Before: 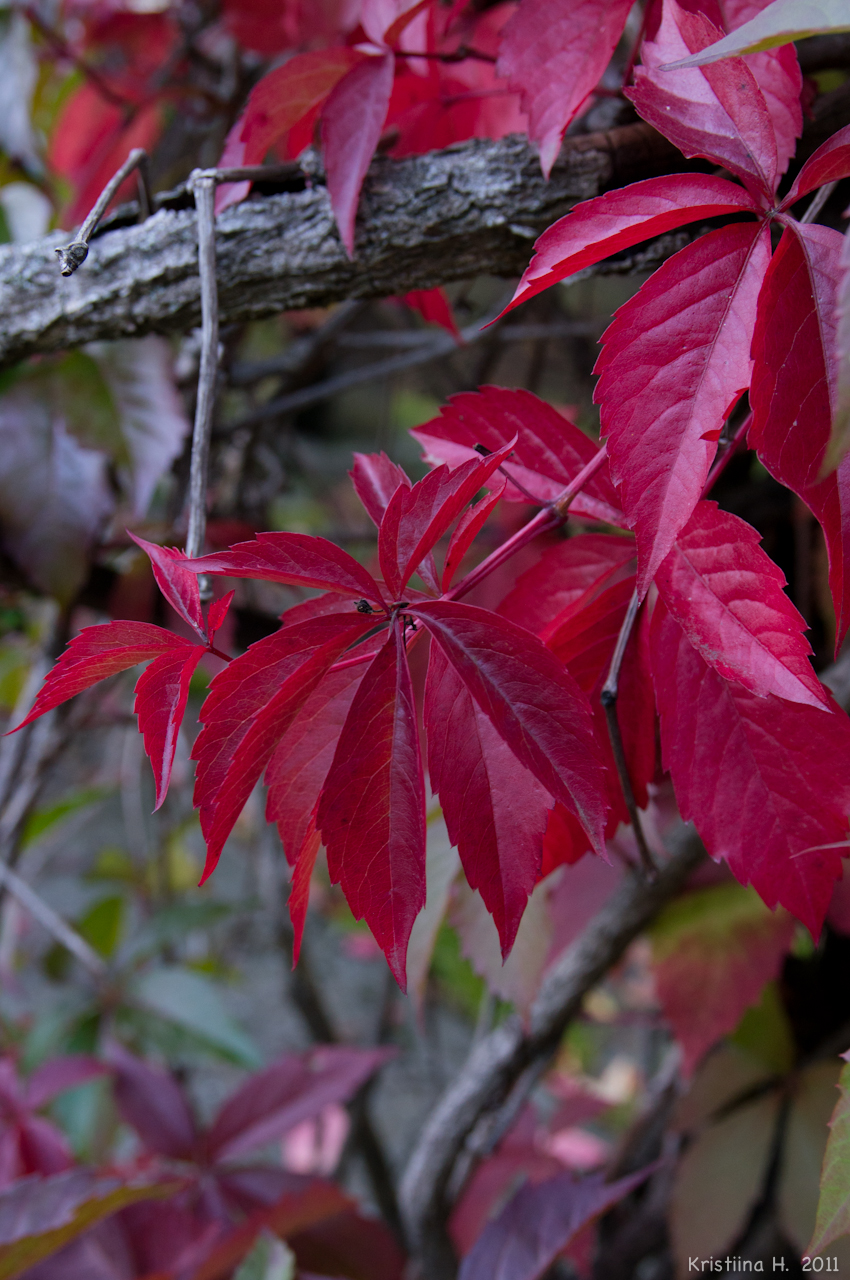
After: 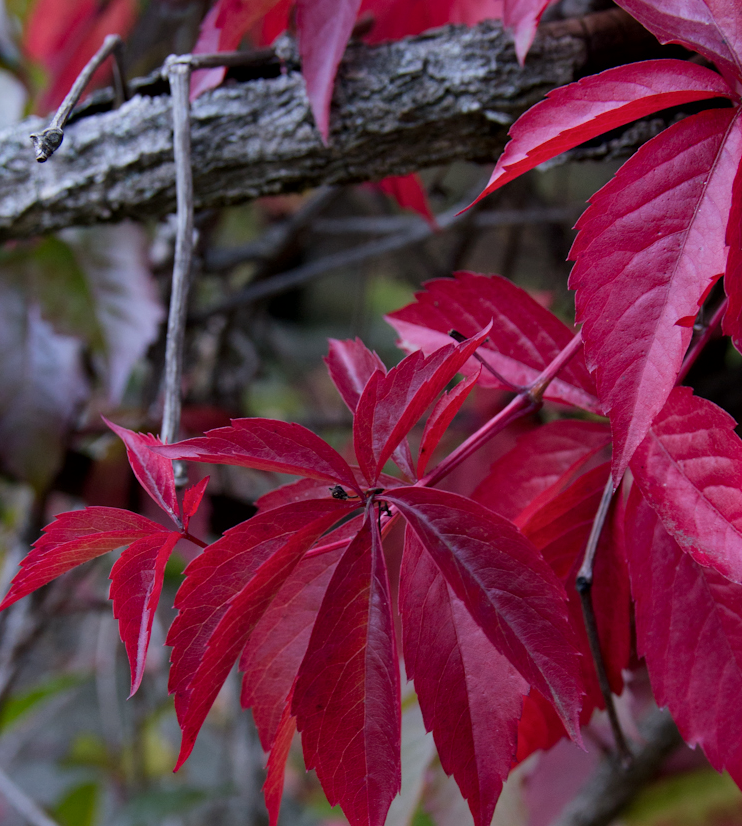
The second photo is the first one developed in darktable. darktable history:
crop: left 3.015%, top 8.969%, right 9.647%, bottom 26.457%
local contrast: mode bilateral grid, contrast 20, coarseness 50, detail 120%, midtone range 0.2
